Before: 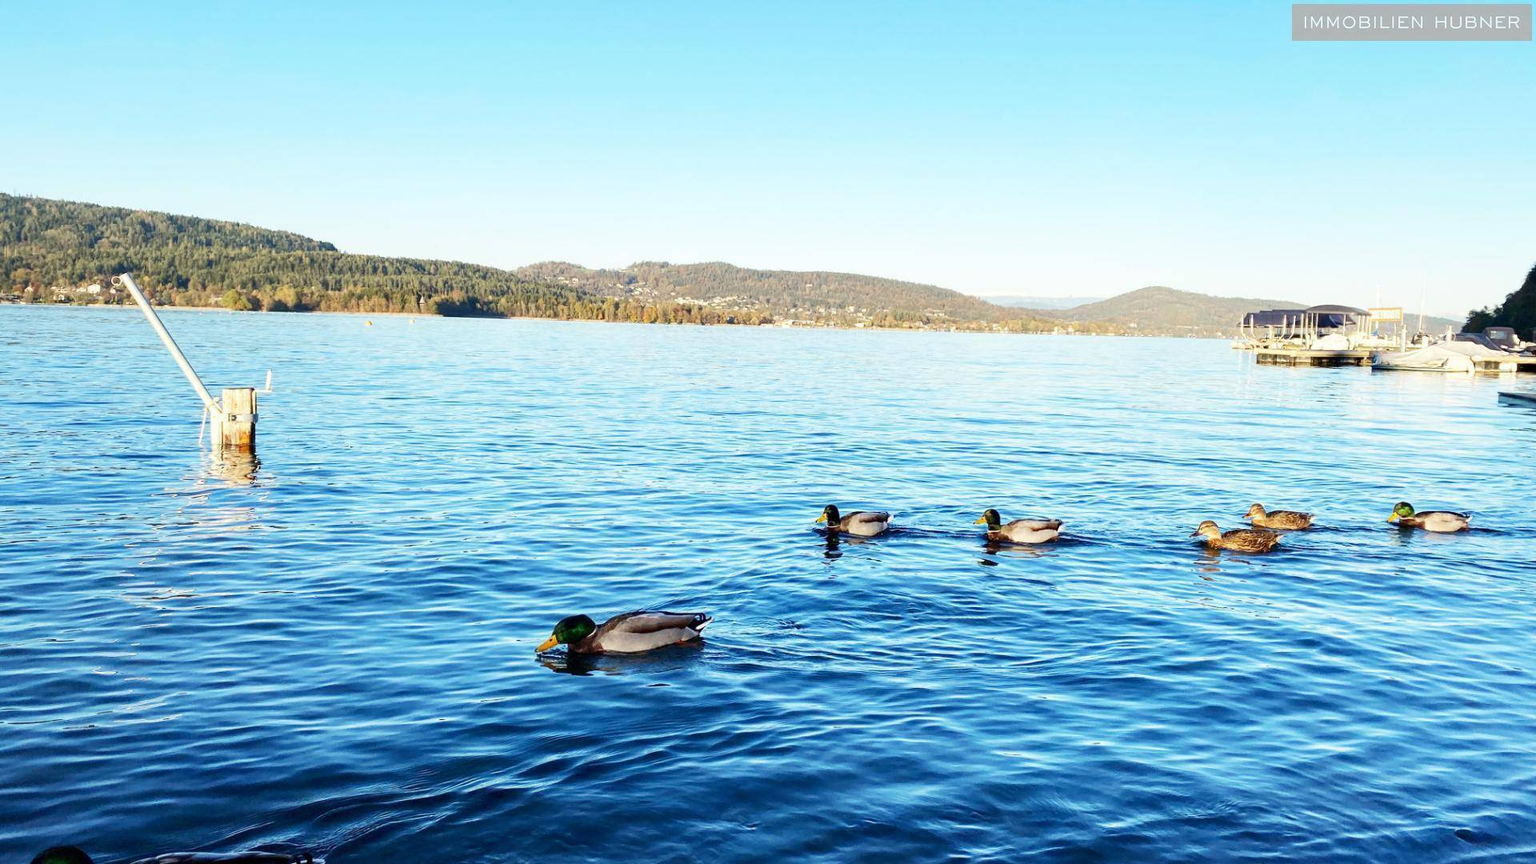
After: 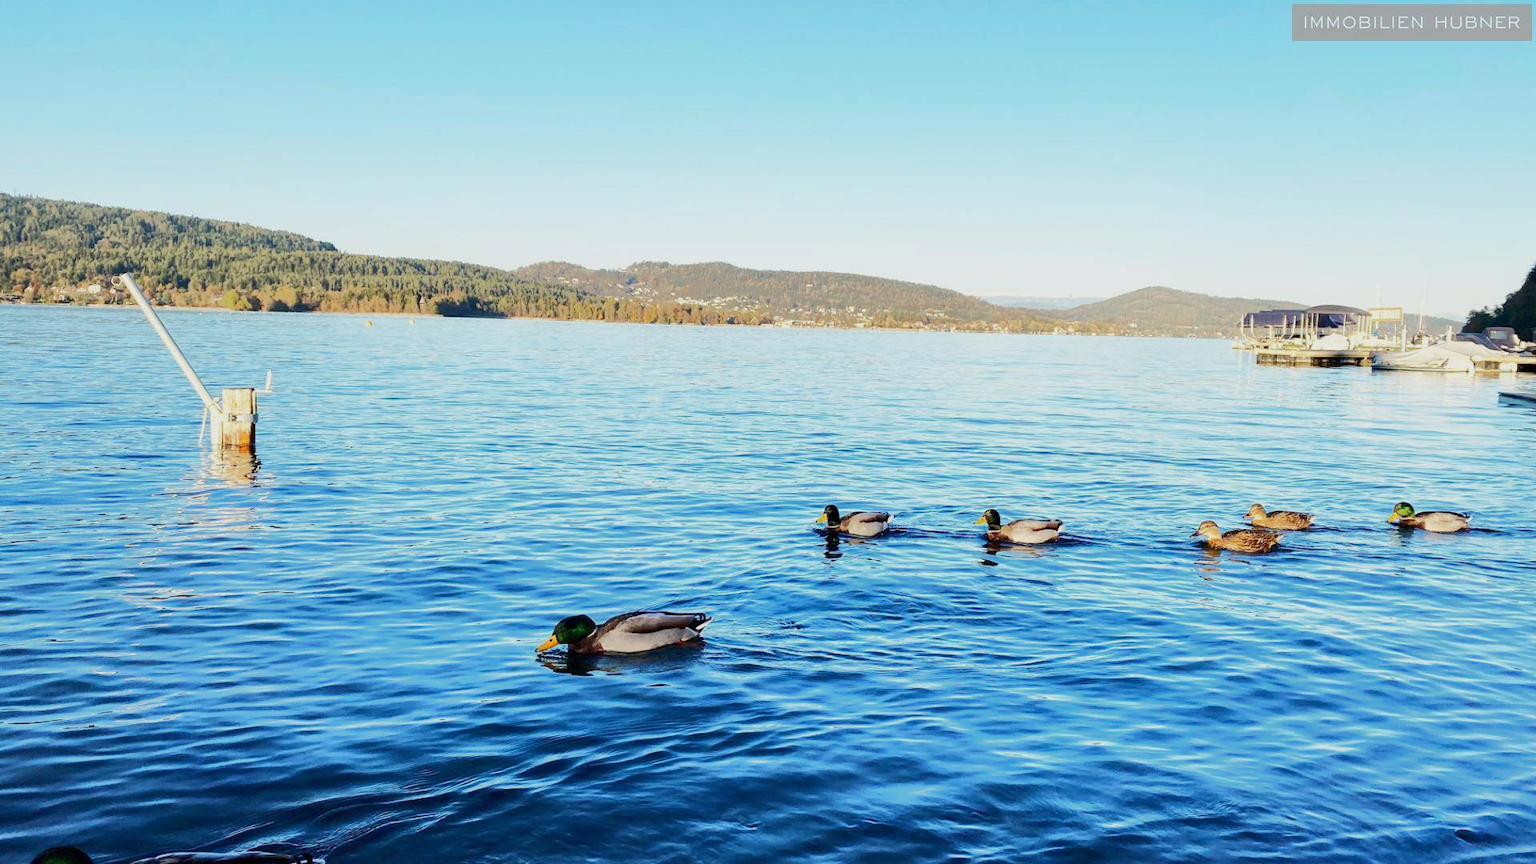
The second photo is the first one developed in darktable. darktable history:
exposure: exposure 0.154 EV, compensate exposure bias true, compensate highlight preservation false
tone equalizer: -7 EV -0.594 EV, -6 EV 1.03 EV, -5 EV -0.463 EV, -4 EV 0.442 EV, -3 EV 0.417 EV, -2 EV 0.153 EV, -1 EV -0.158 EV, +0 EV -0.371 EV, smoothing diameter 24.87%, edges refinement/feathering 12.16, preserve details guided filter
